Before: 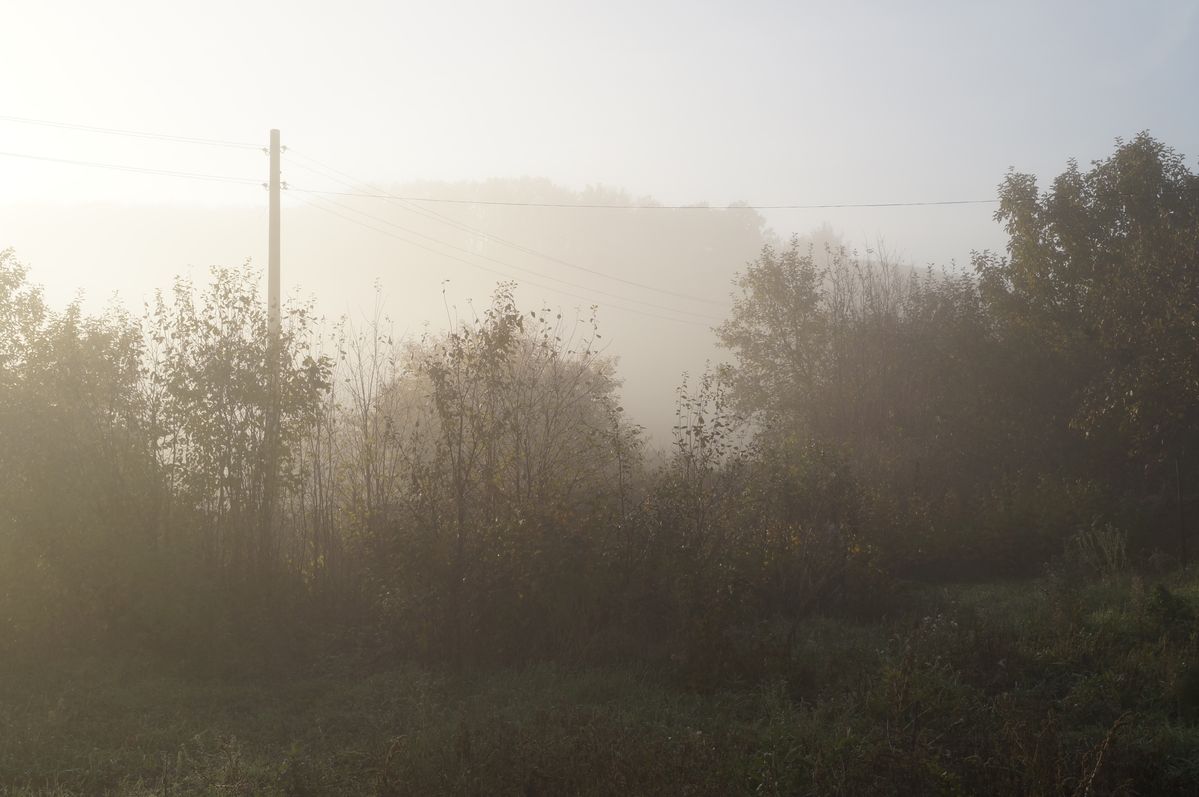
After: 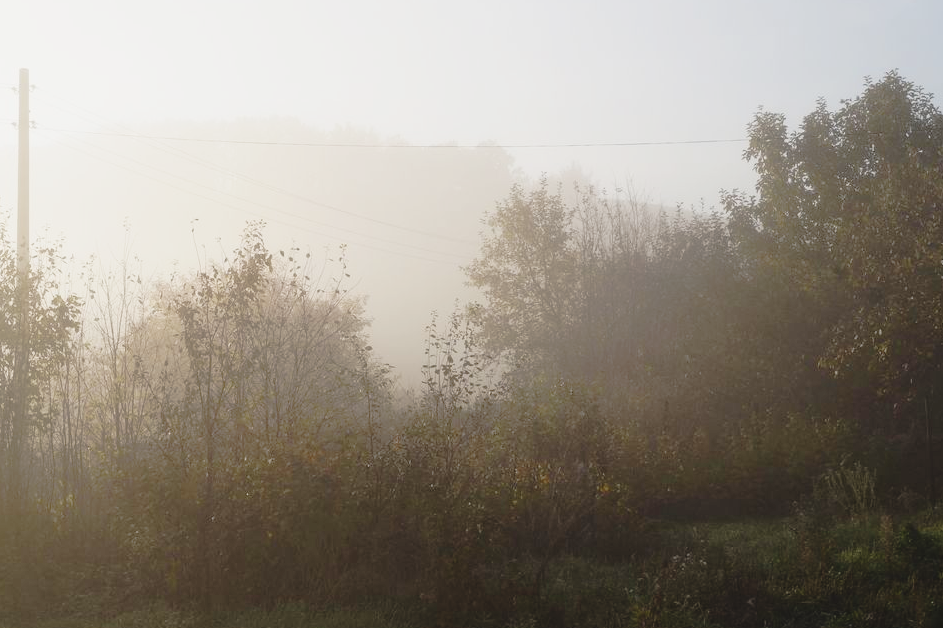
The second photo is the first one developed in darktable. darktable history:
crop and rotate: left 20.945%, top 7.772%, right 0.358%, bottom 13.413%
tone curve: curves: ch0 [(0, 0.029) (0.168, 0.142) (0.359, 0.44) (0.469, 0.544) (0.634, 0.722) (0.858, 0.903) (1, 0.968)]; ch1 [(0, 0) (0.437, 0.453) (0.472, 0.47) (0.502, 0.502) (0.54, 0.534) (0.57, 0.592) (0.618, 0.66) (0.699, 0.749) (0.859, 0.899) (1, 1)]; ch2 [(0, 0) (0.33, 0.301) (0.421, 0.443) (0.476, 0.498) (0.505, 0.503) (0.547, 0.557) (0.586, 0.634) (0.608, 0.676) (1, 1)], preserve colors none
color calibration: illuminant same as pipeline (D50), adaptation none (bypass), x 0.333, y 0.334, temperature 5018.73 K
